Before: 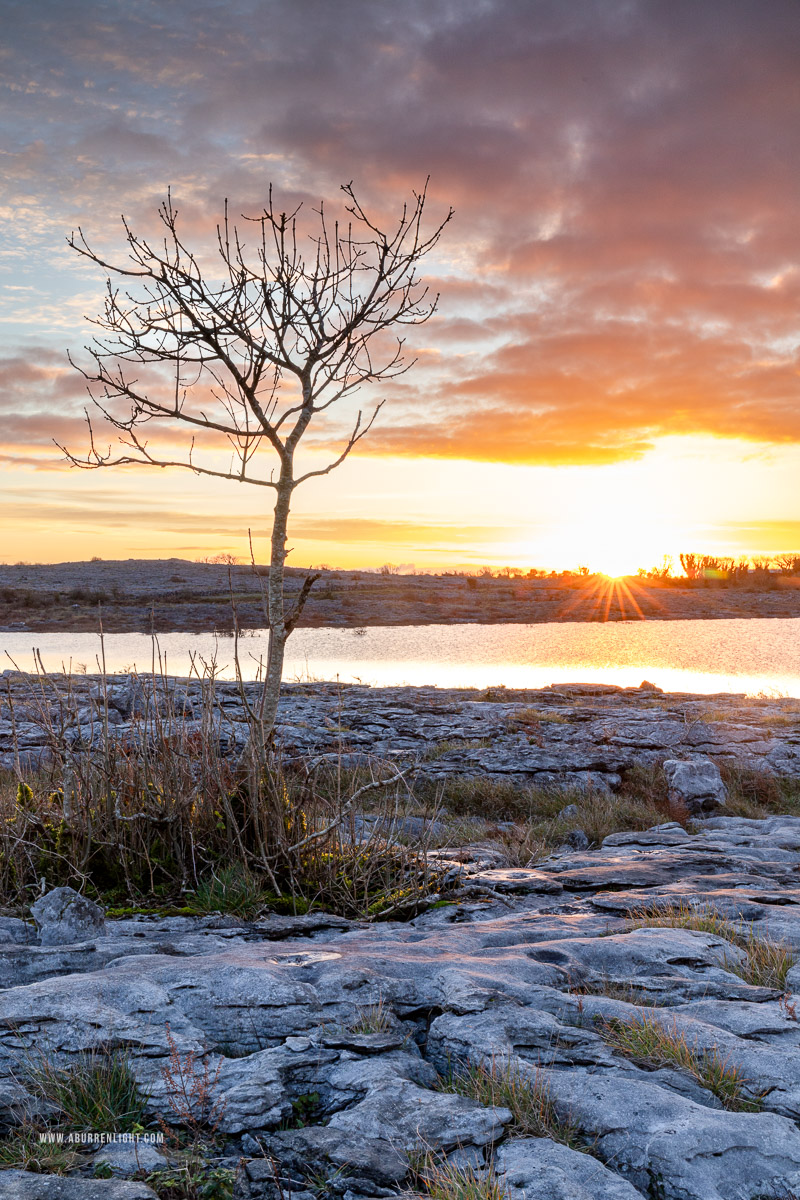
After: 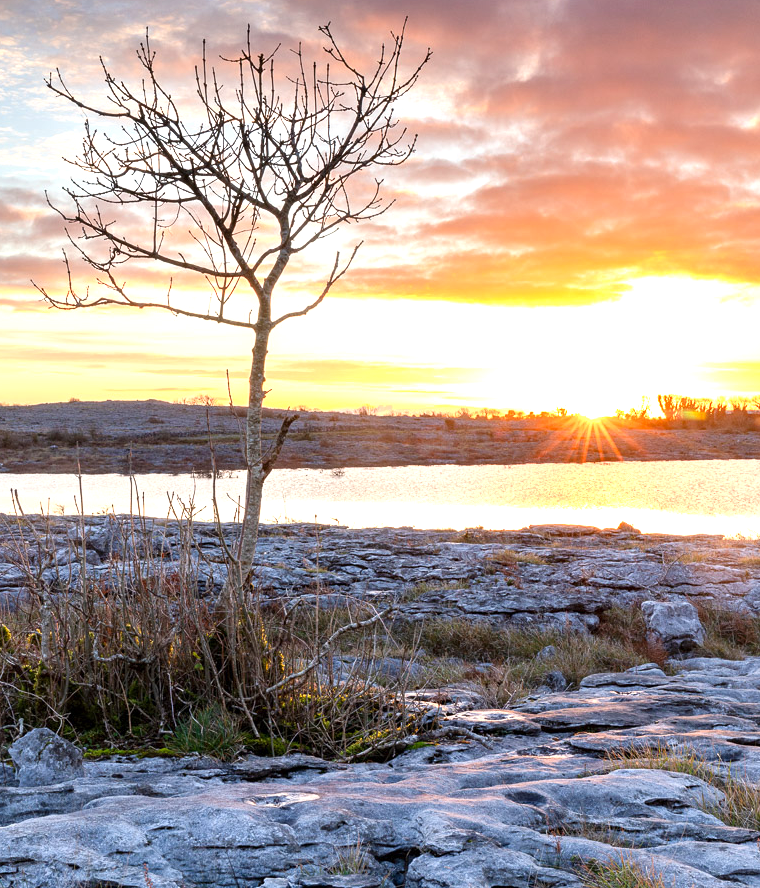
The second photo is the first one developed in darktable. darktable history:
crop and rotate: left 2.991%, top 13.302%, right 1.981%, bottom 12.636%
exposure: exposure 0.566 EV, compensate highlight preservation false
